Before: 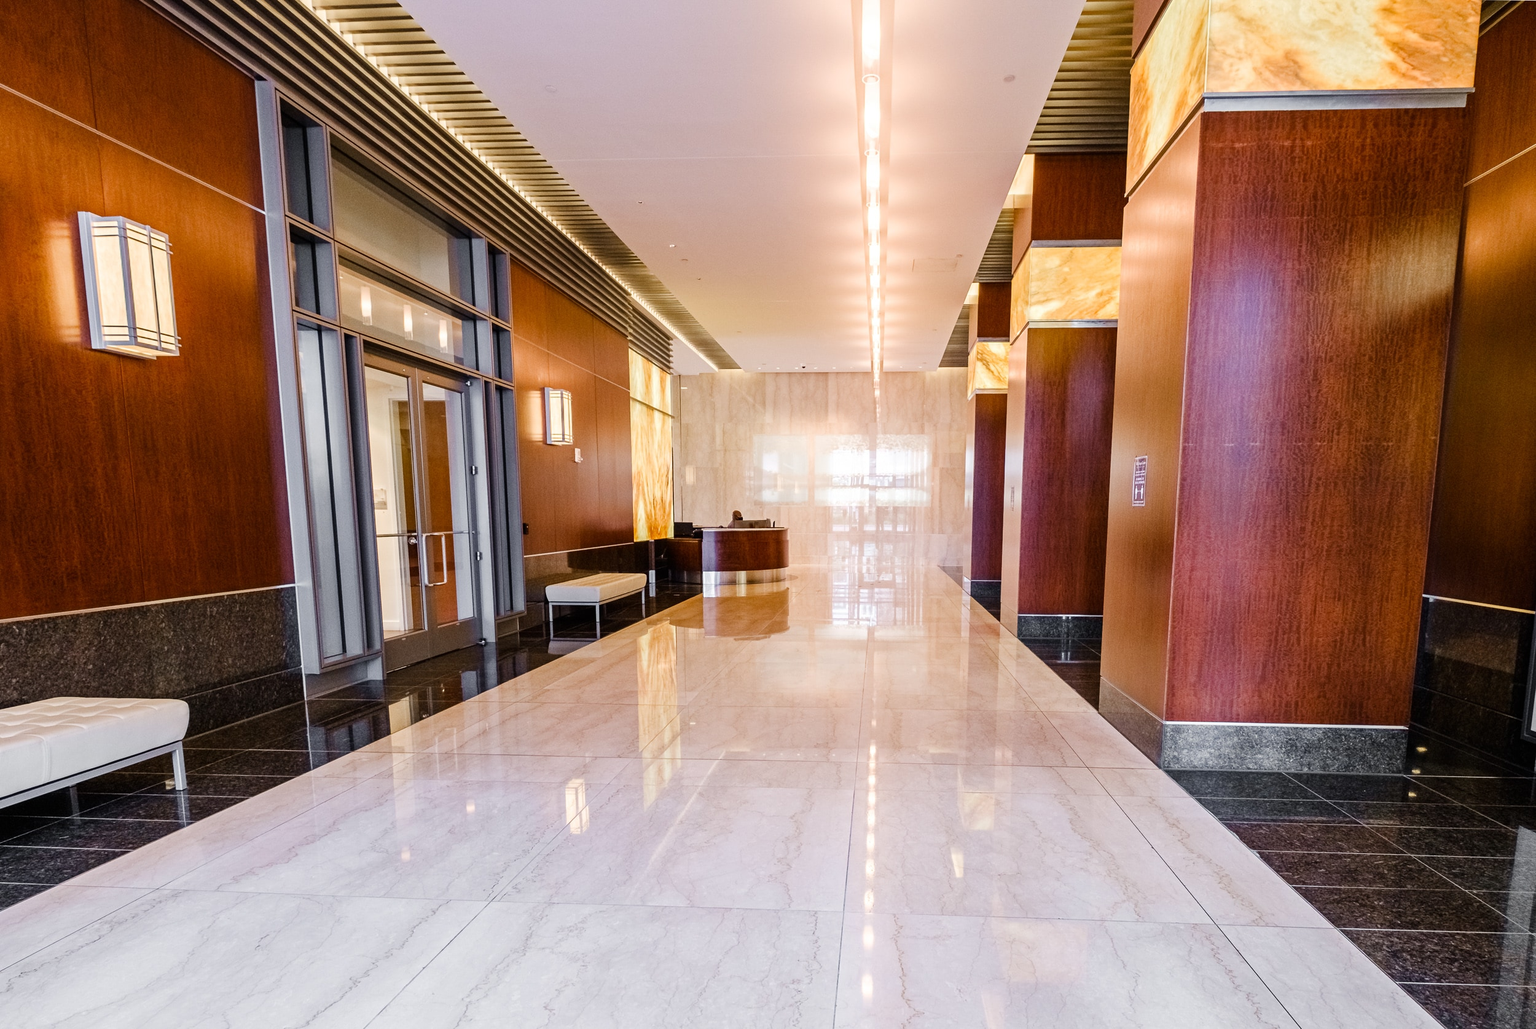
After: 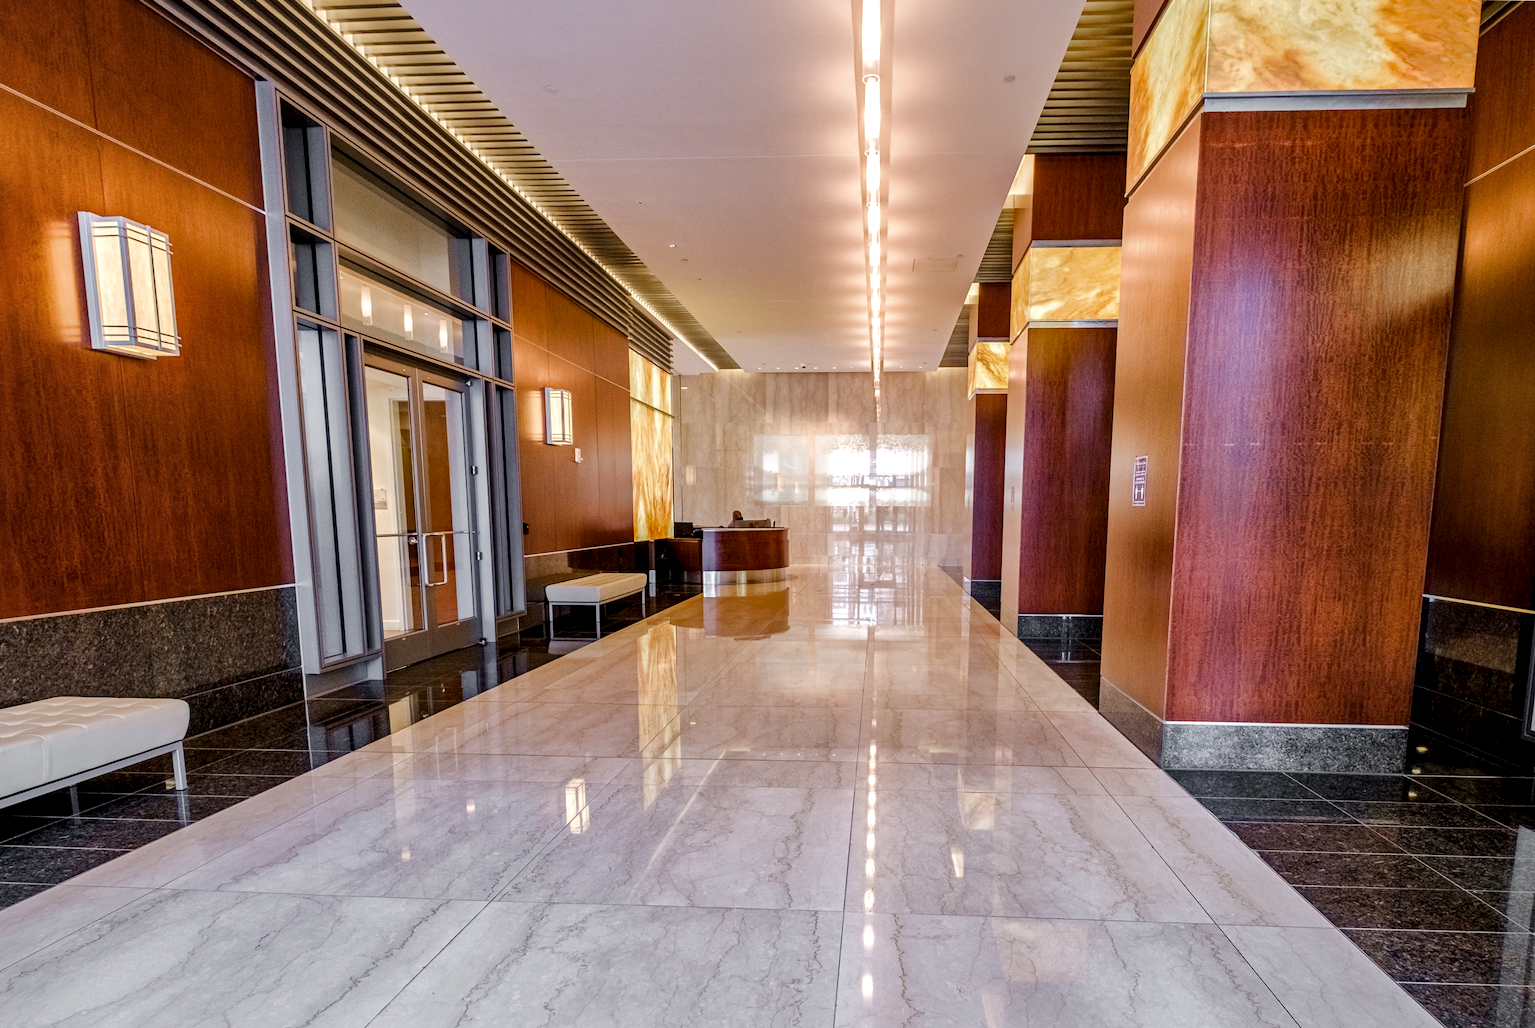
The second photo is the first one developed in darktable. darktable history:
shadows and highlights: shadows 40, highlights -60
local contrast: highlights 25%, shadows 75%, midtone range 0.75
